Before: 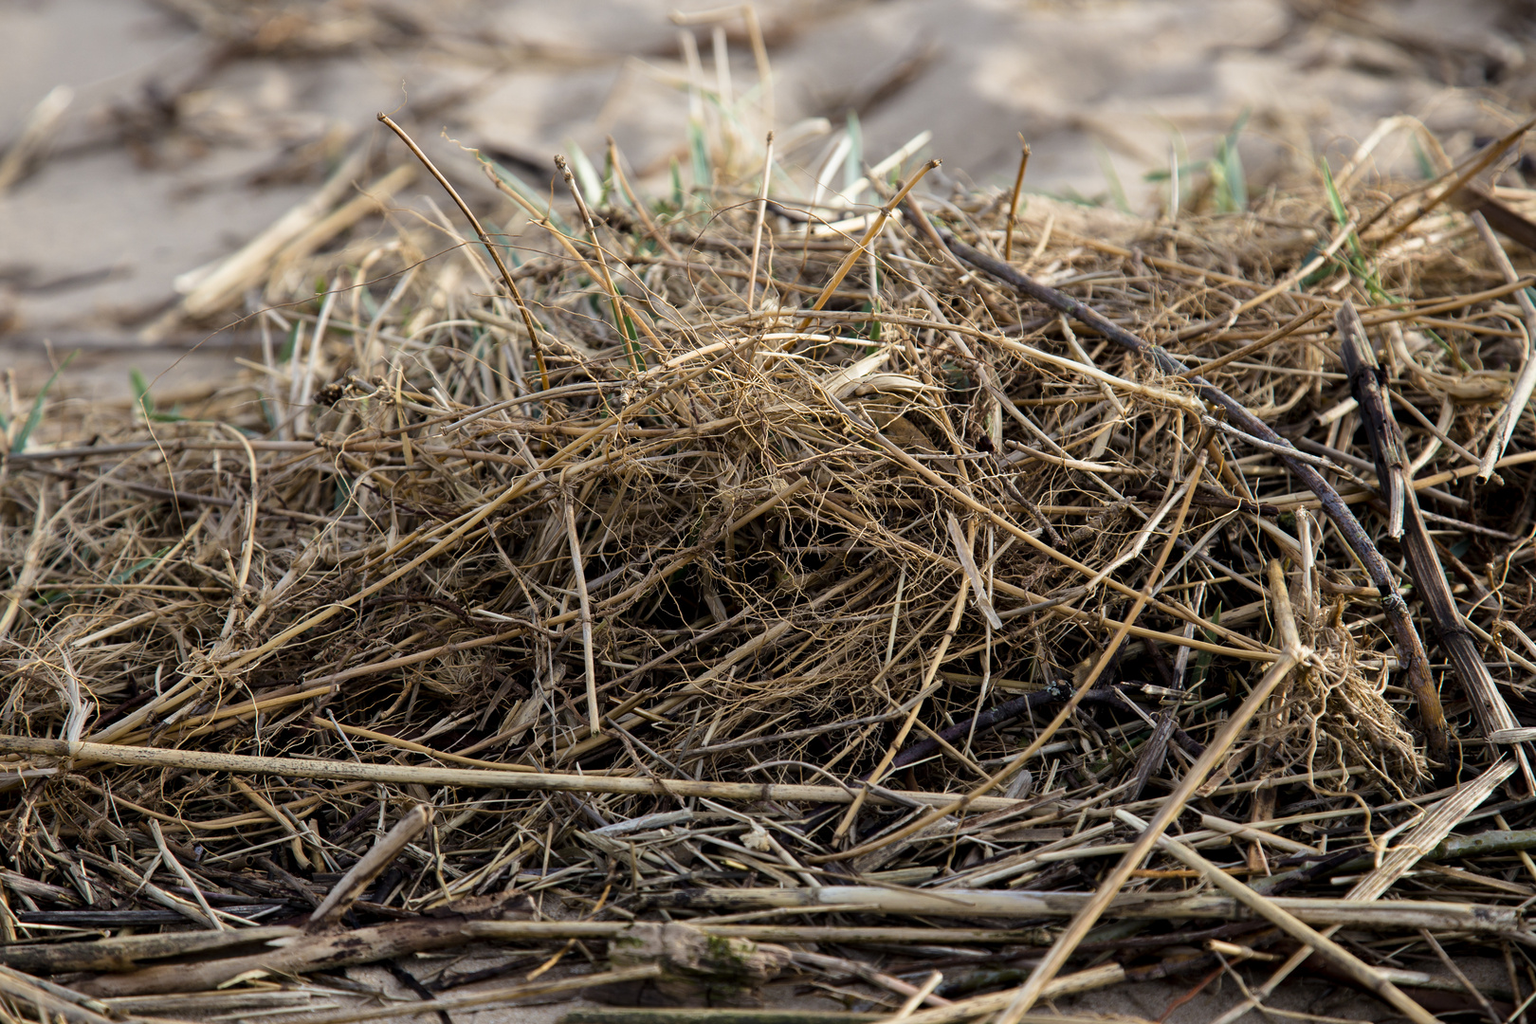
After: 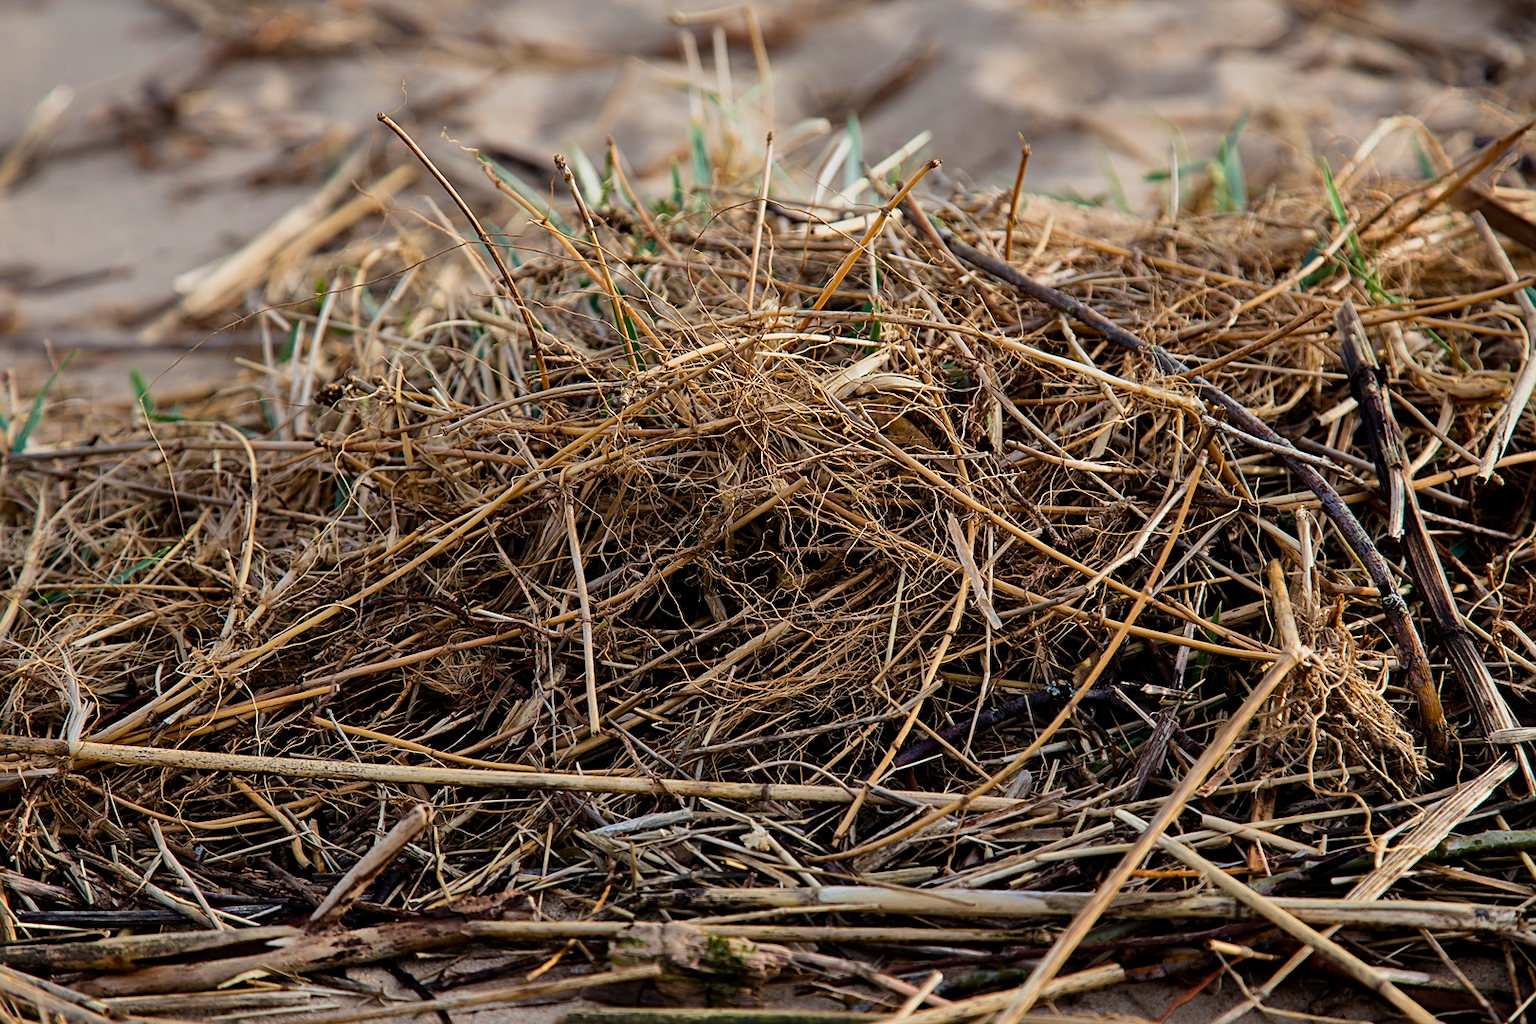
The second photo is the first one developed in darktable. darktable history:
shadows and highlights: radius 109.52, shadows 40.38, highlights -71.77, low approximation 0.01, soften with gaussian
sharpen: on, module defaults
exposure: exposure -0.01 EV, compensate exposure bias true, compensate highlight preservation false
contrast brightness saturation: contrast 0.092, saturation 0.279
